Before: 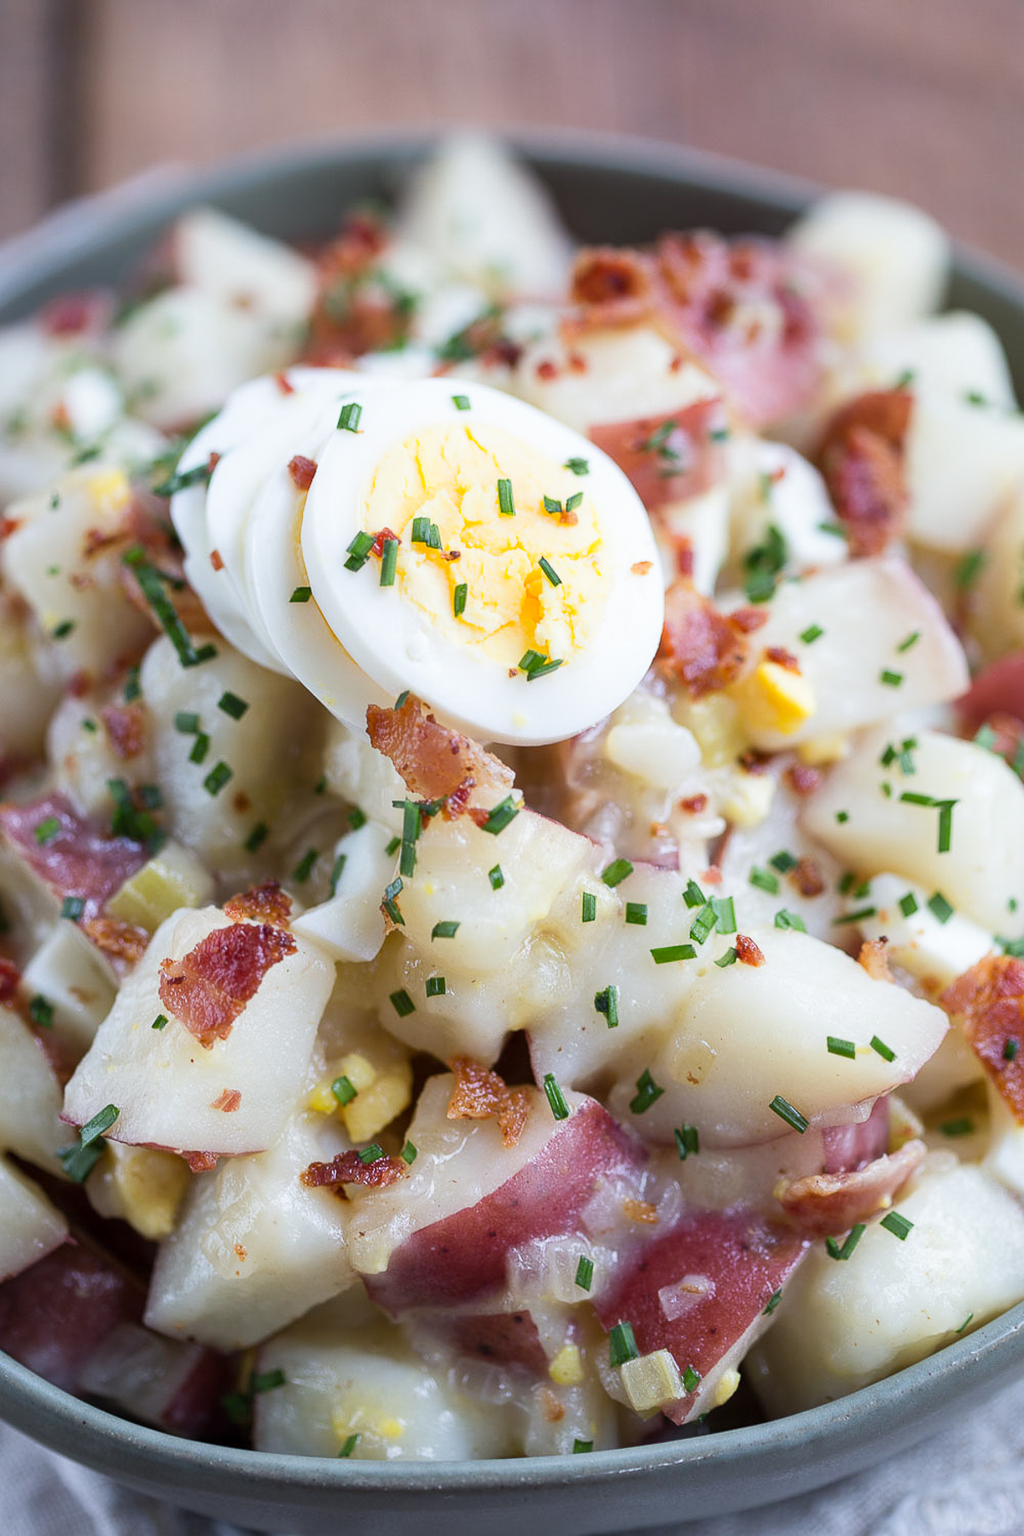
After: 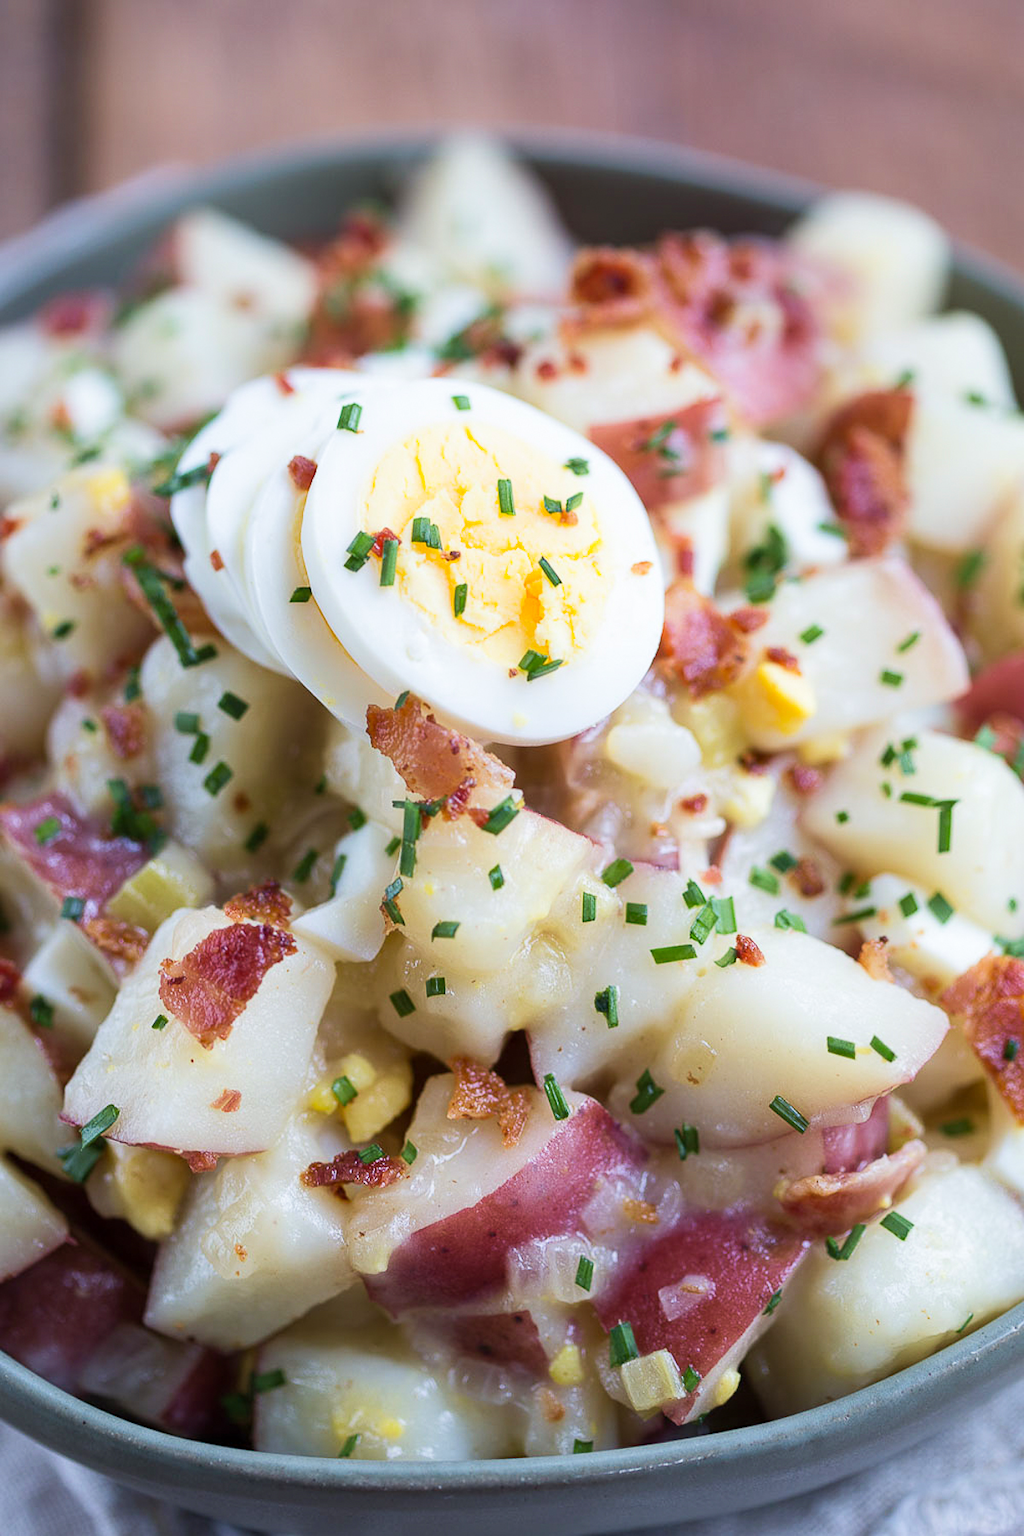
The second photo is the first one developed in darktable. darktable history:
velvia: strength 24.44%
